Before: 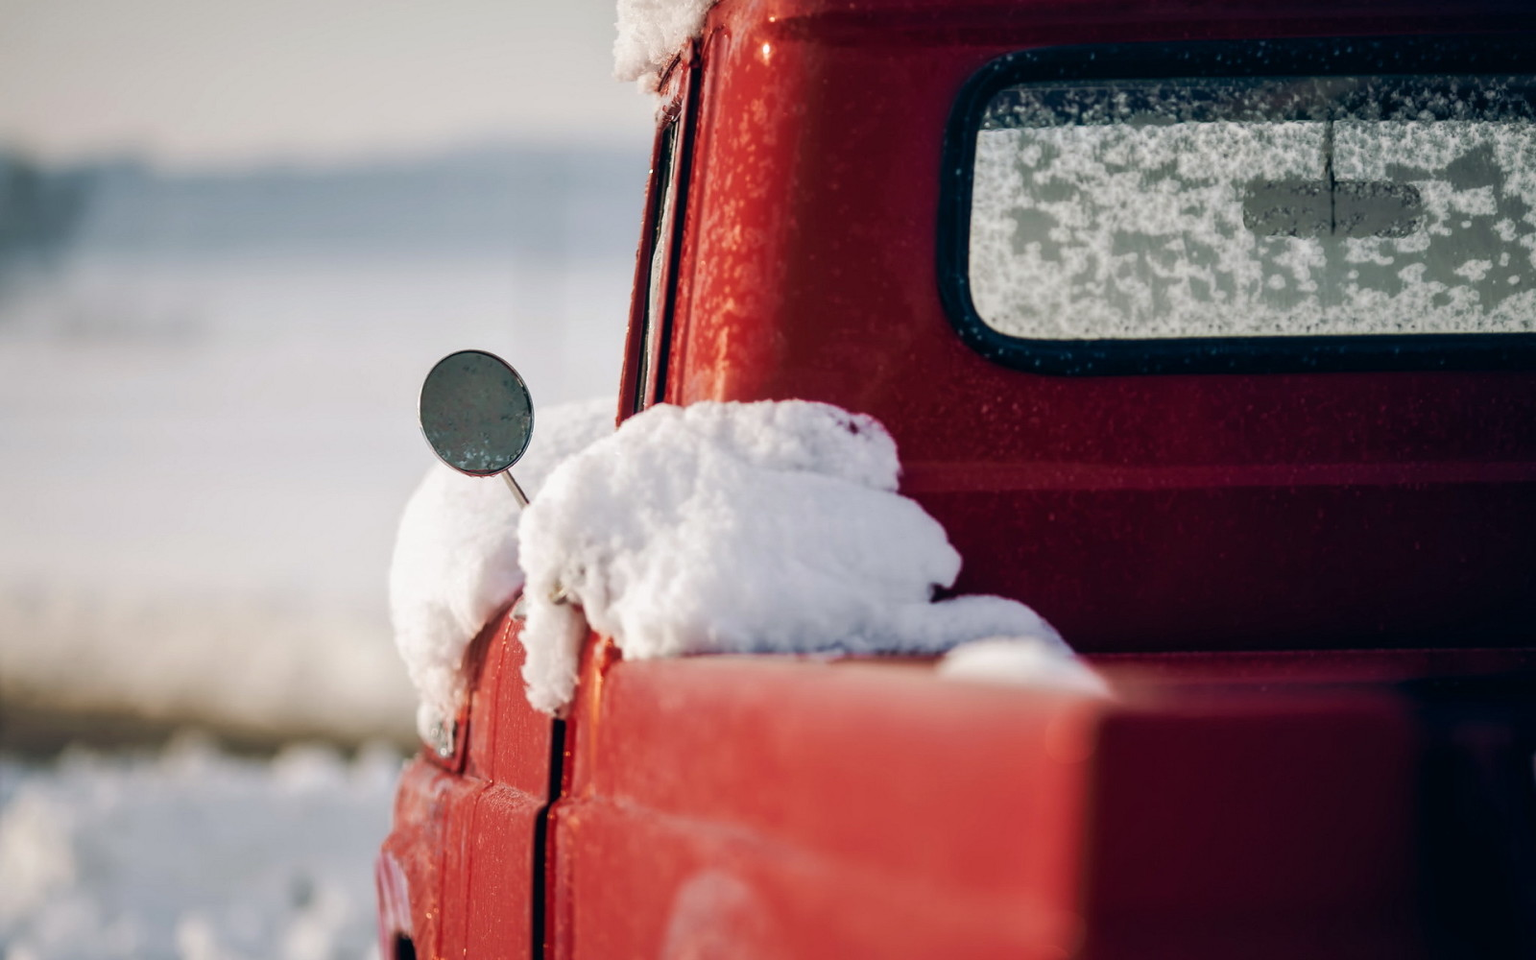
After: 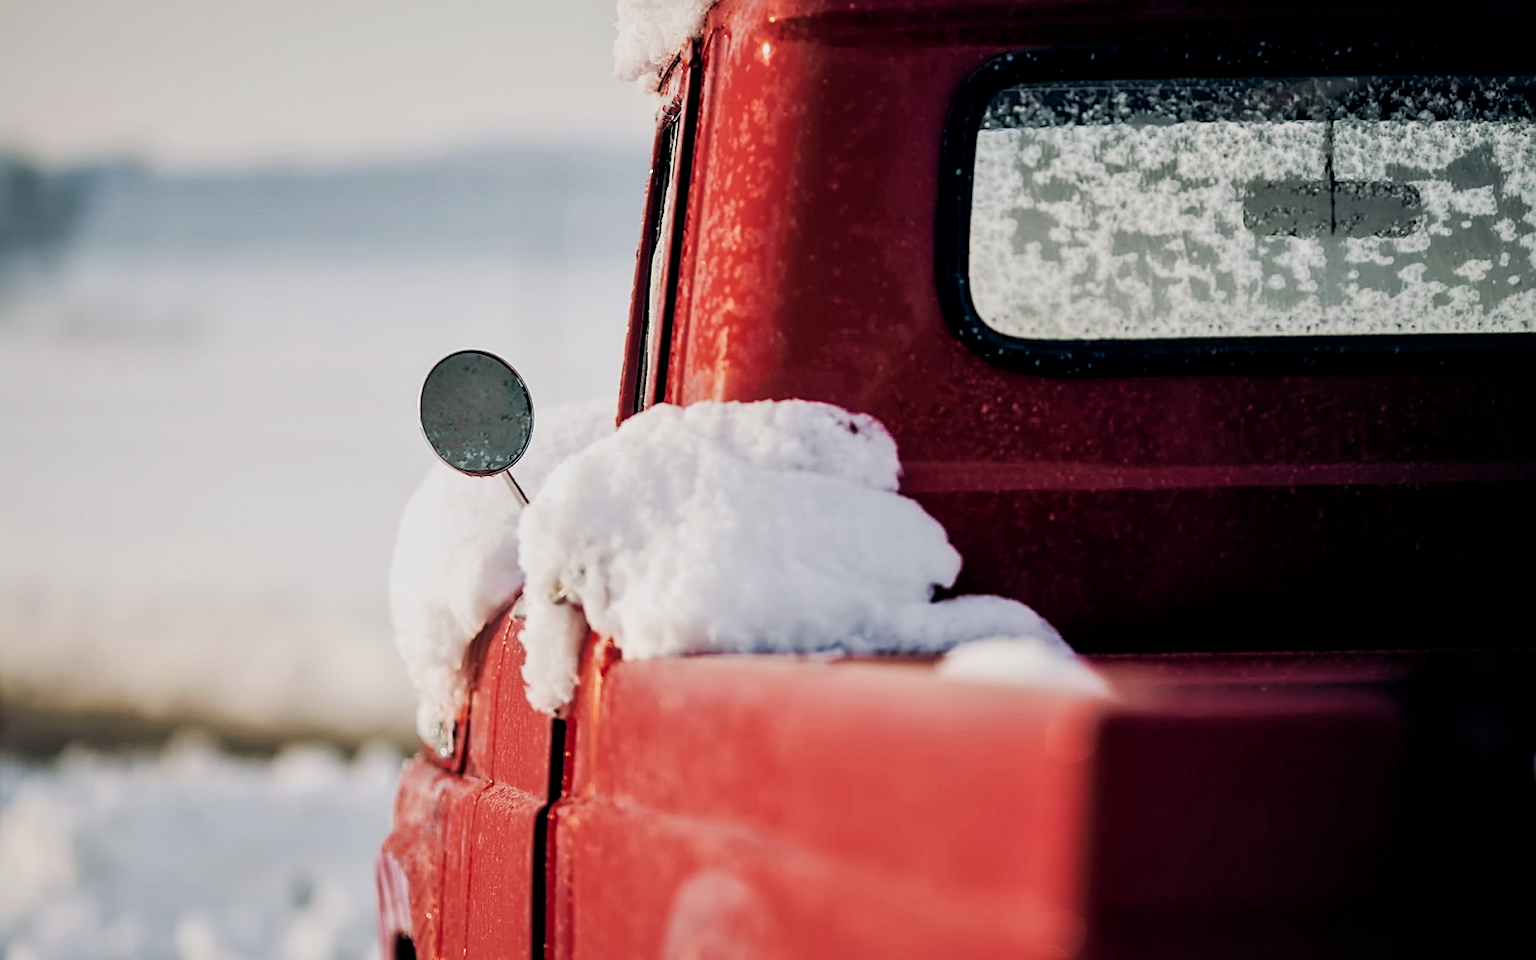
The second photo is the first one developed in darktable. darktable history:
exposure: exposure 0.299 EV, compensate exposure bias true, compensate highlight preservation false
local contrast: mode bilateral grid, contrast 19, coarseness 49, detail 132%, midtone range 0.2
filmic rgb: middle gray luminance 29.19%, black relative exposure -10.26 EV, white relative exposure 5.51 EV, threshold 3.02 EV, target black luminance 0%, hardness 3.93, latitude 2.08%, contrast 1.128, highlights saturation mix 6.35%, shadows ↔ highlights balance 15.53%, enable highlight reconstruction true
sharpen: on, module defaults
